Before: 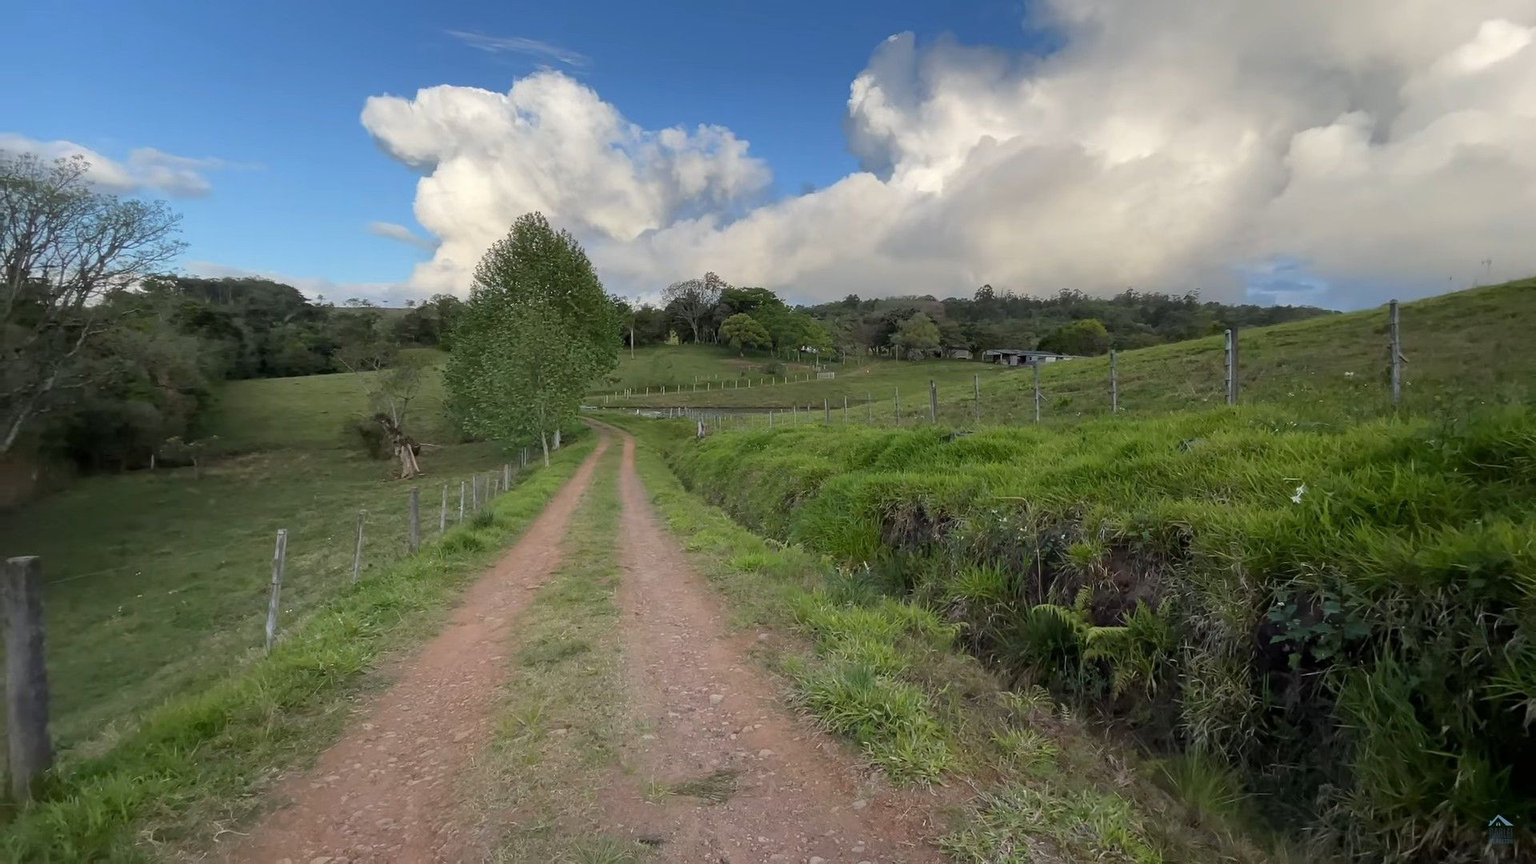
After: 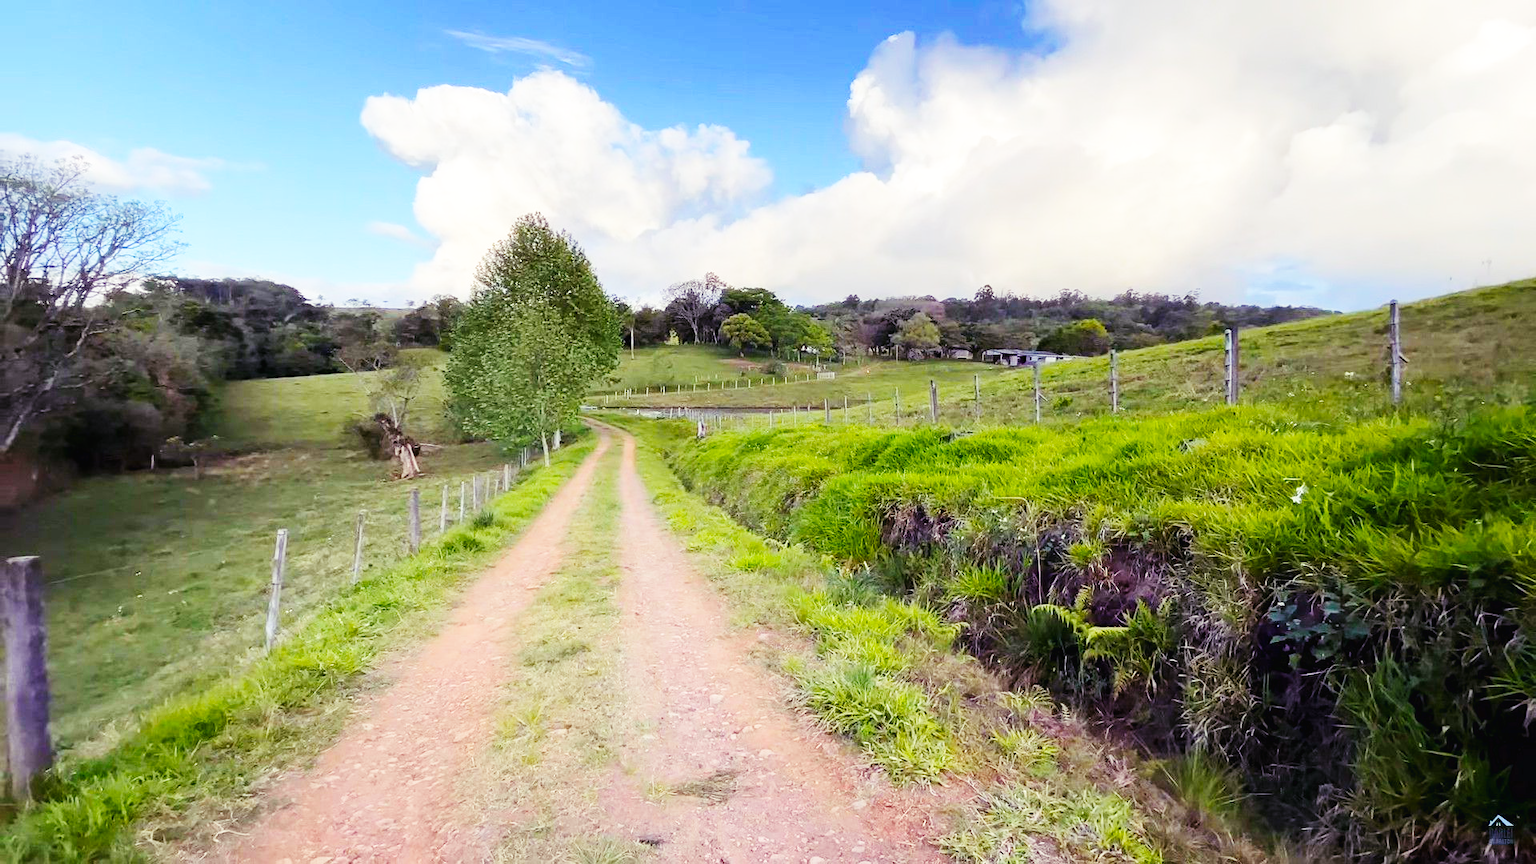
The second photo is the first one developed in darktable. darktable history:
color balance rgb: shadows lift › luminance -21.641%, shadows lift › chroma 9.209%, shadows lift › hue 286.34°, perceptual saturation grading › global saturation 29.623%, perceptual brilliance grading › mid-tones 10.733%, perceptual brilliance grading › shadows 15.769%
base curve: curves: ch0 [(0, 0.003) (0.001, 0.002) (0.006, 0.004) (0.02, 0.022) (0.048, 0.086) (0.094, 0.234) (0.162, 0.431) (0.258, 0.629) (0.385, 0.8) (0.548, 0.918) (0.751, 0.988) (1, 1)], preserve colors none
